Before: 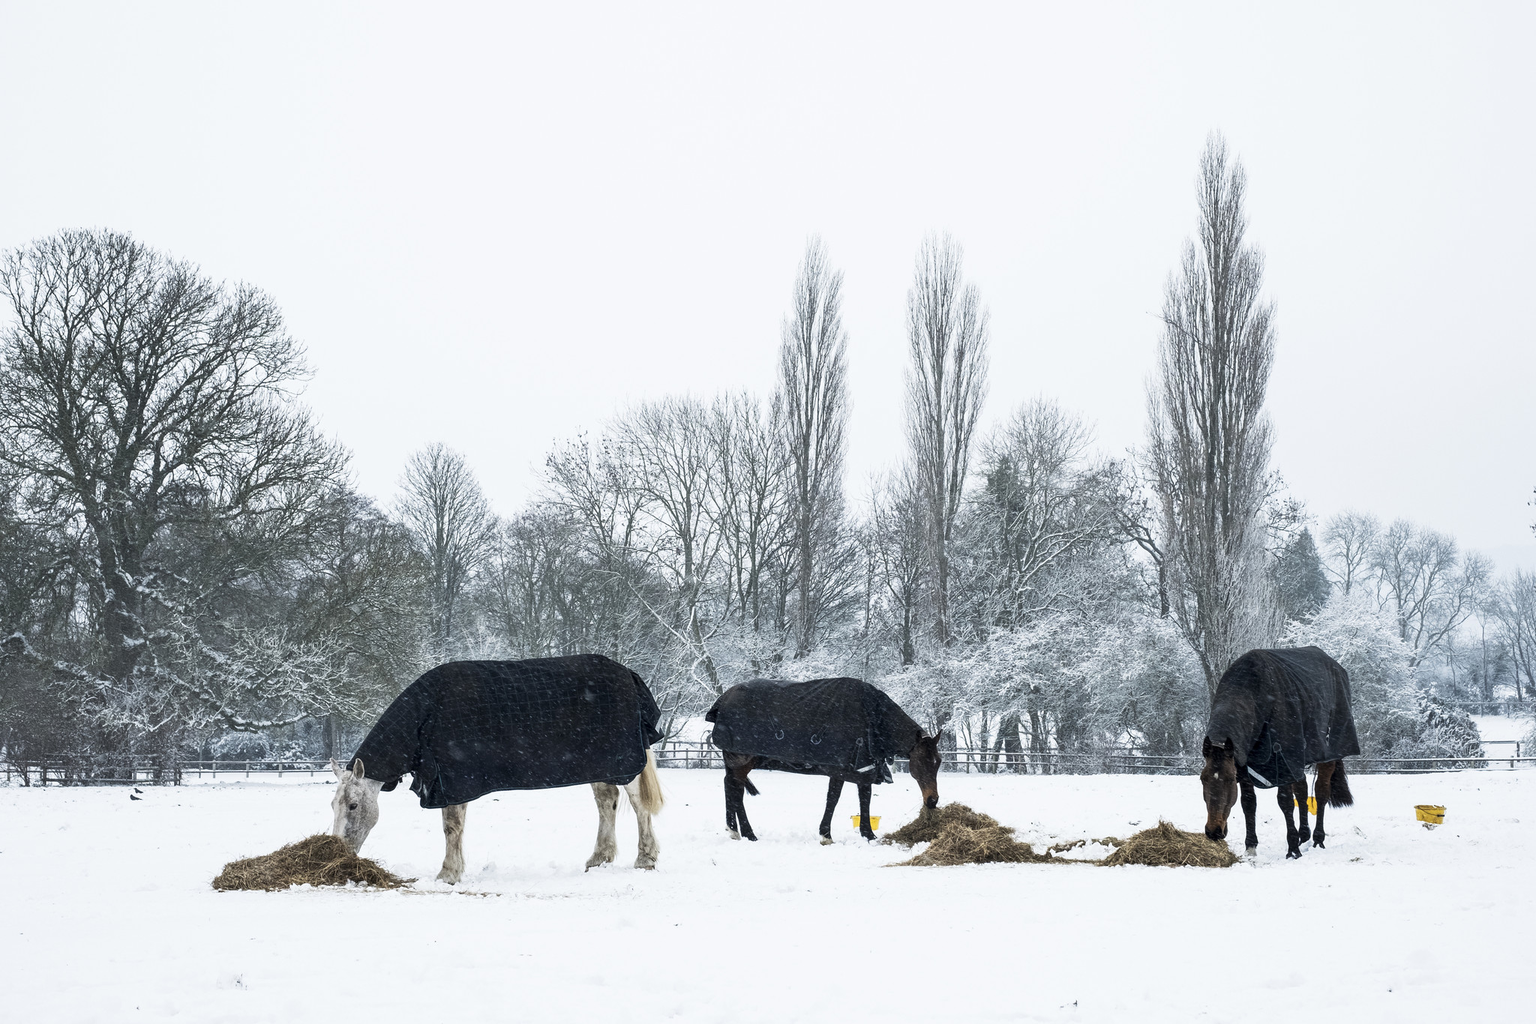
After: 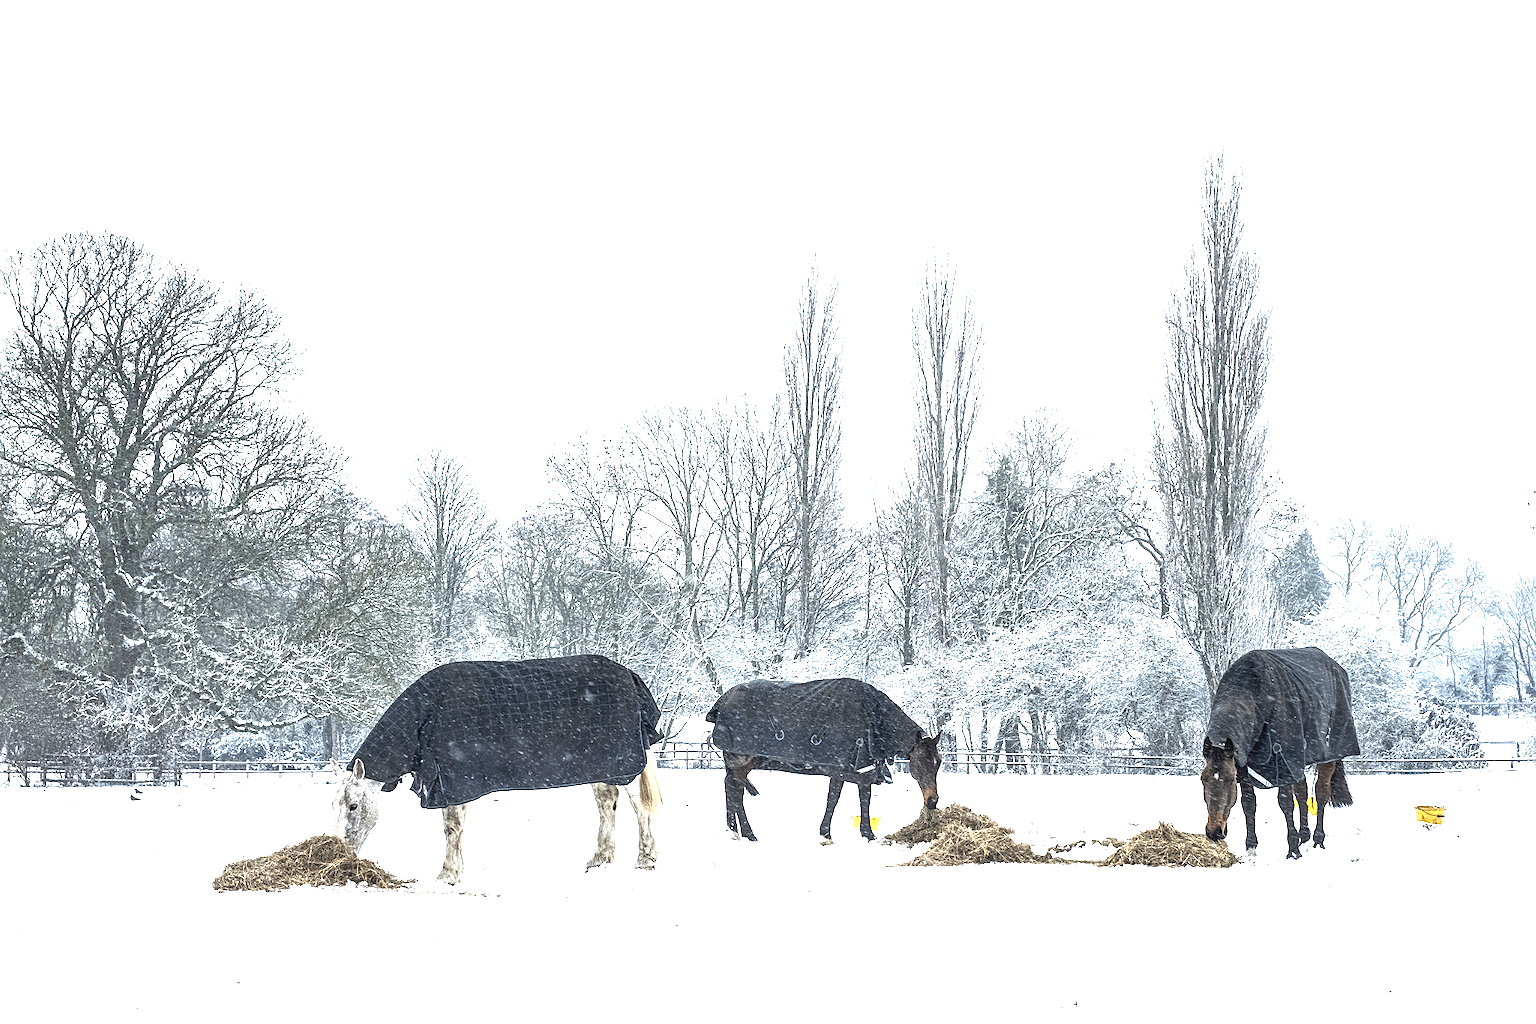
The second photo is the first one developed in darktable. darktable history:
sharpen: on, module defaults
tone equalizer: -8 EV -0.723 EV, -7 EV -0.681 EV, -6 EV -0.602 EV, -5 EV -0.407 EV, -3 EV 0.376 EV, -2 EV 0.6 EV, -1 EV 0.691 EV, +0 EV 0.725 EV, smoothing diameter 24.9%, edges refinement/feathering 7.91, preserve details guided filter
local contrast: on, module defaults
exposure: exposure 0.424 EV, compensate highlight preservation false
